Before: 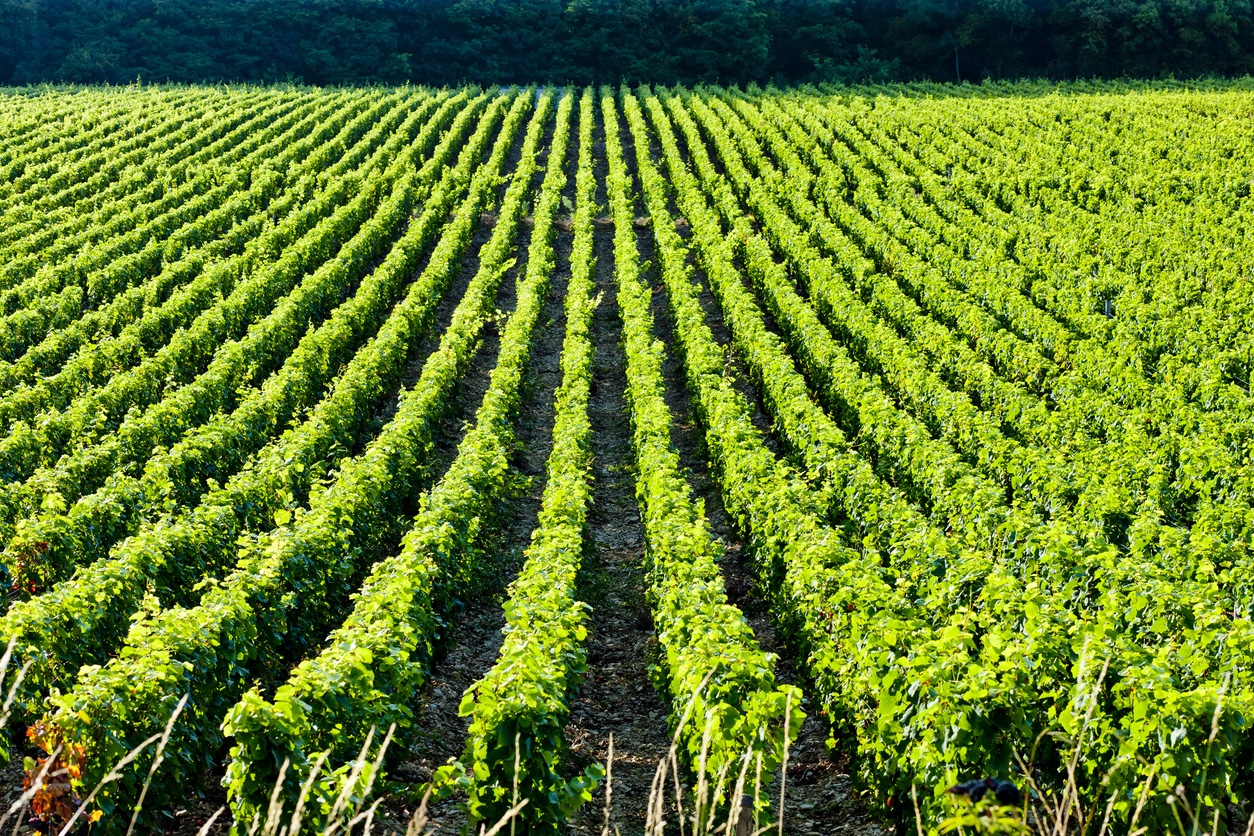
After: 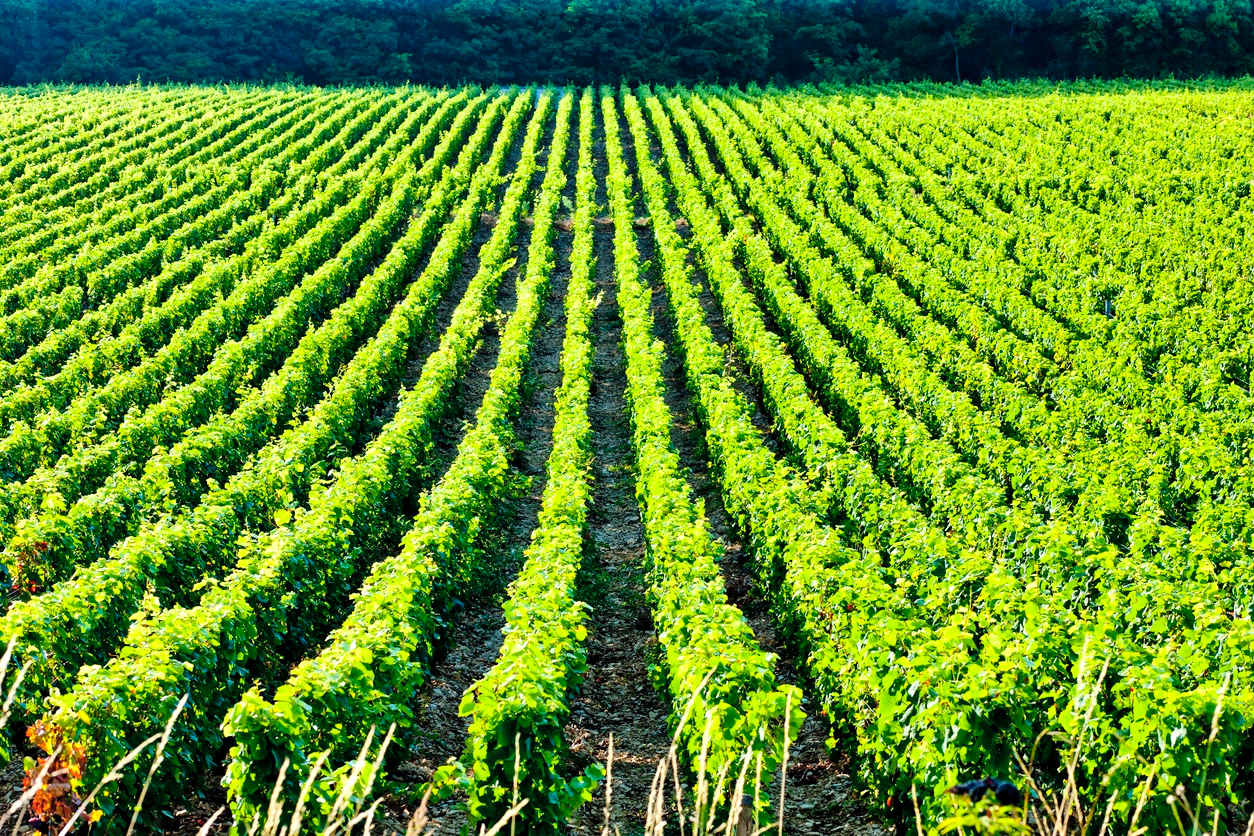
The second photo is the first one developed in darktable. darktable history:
shadows and highlights: shadows 52.7, shadows color adjustment 99.17%, highlights color adjustment 0.407%, soften with gaussian
levels: levels [0, 0.478, 1]
exposure: exposure 0.297 EV, compensate exposure bias true, compensate highlight preservation false
contrast brightness saturation: contrast 0.047, brightness 0.065, saturation 0.006
